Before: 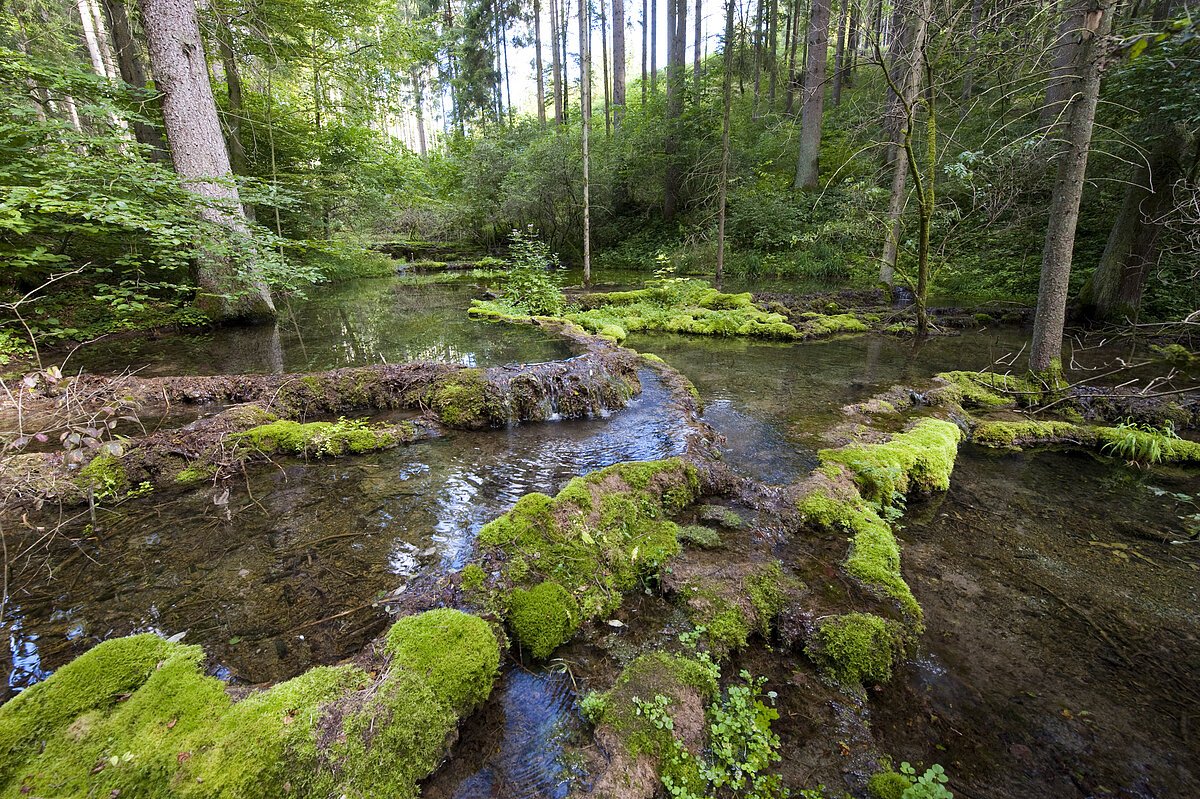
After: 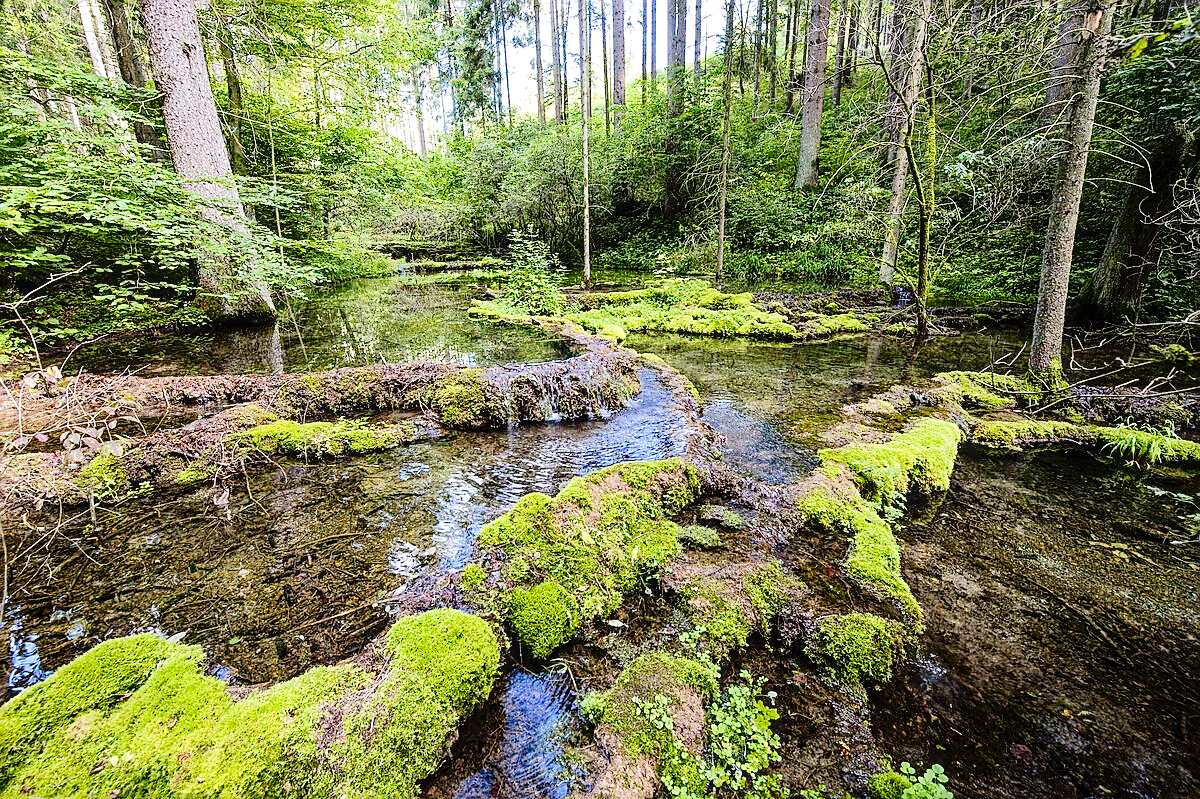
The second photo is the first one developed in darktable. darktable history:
tone equalizer: -7 EV 0.146 EV, -6 EV 0.584 EV, -5 EV 1.12 EV, -4 EV 1.3 EV, -3 EV 1.16 EV, -2 EV 0.6 EV, -1 EV 0.166 EV, edges refinement/feathering 500, mask exposure compensation -1.57 EV, preserve details no
contrast brightness saturation: contrast 0.067, brightness -0.135, saturation 0.109
local contrast: on, module defaults
haze removal: compatibility mode true, adaptive false
tone curve: curves: ch0 [(0, 0) (0.003, 0.002) (0.011, 0.008) (0.025, 0.016) (0.044, 0.026) (0.069, 0.04) (0.1, 0.061) (0.136, 0.104) (0.177, 0.15) (0.224, 0.22) (0.277, 0.307) (0.335, 0.399) (0.399, 0.492) (0.468, 0.575) (0.543, 0.638) (0.623, 0.701) (0.709, 0.778) (0.801, 0.85) (0.898, 0.934) (1, 1)], preserve colors none
sharpen: on, module defaults
